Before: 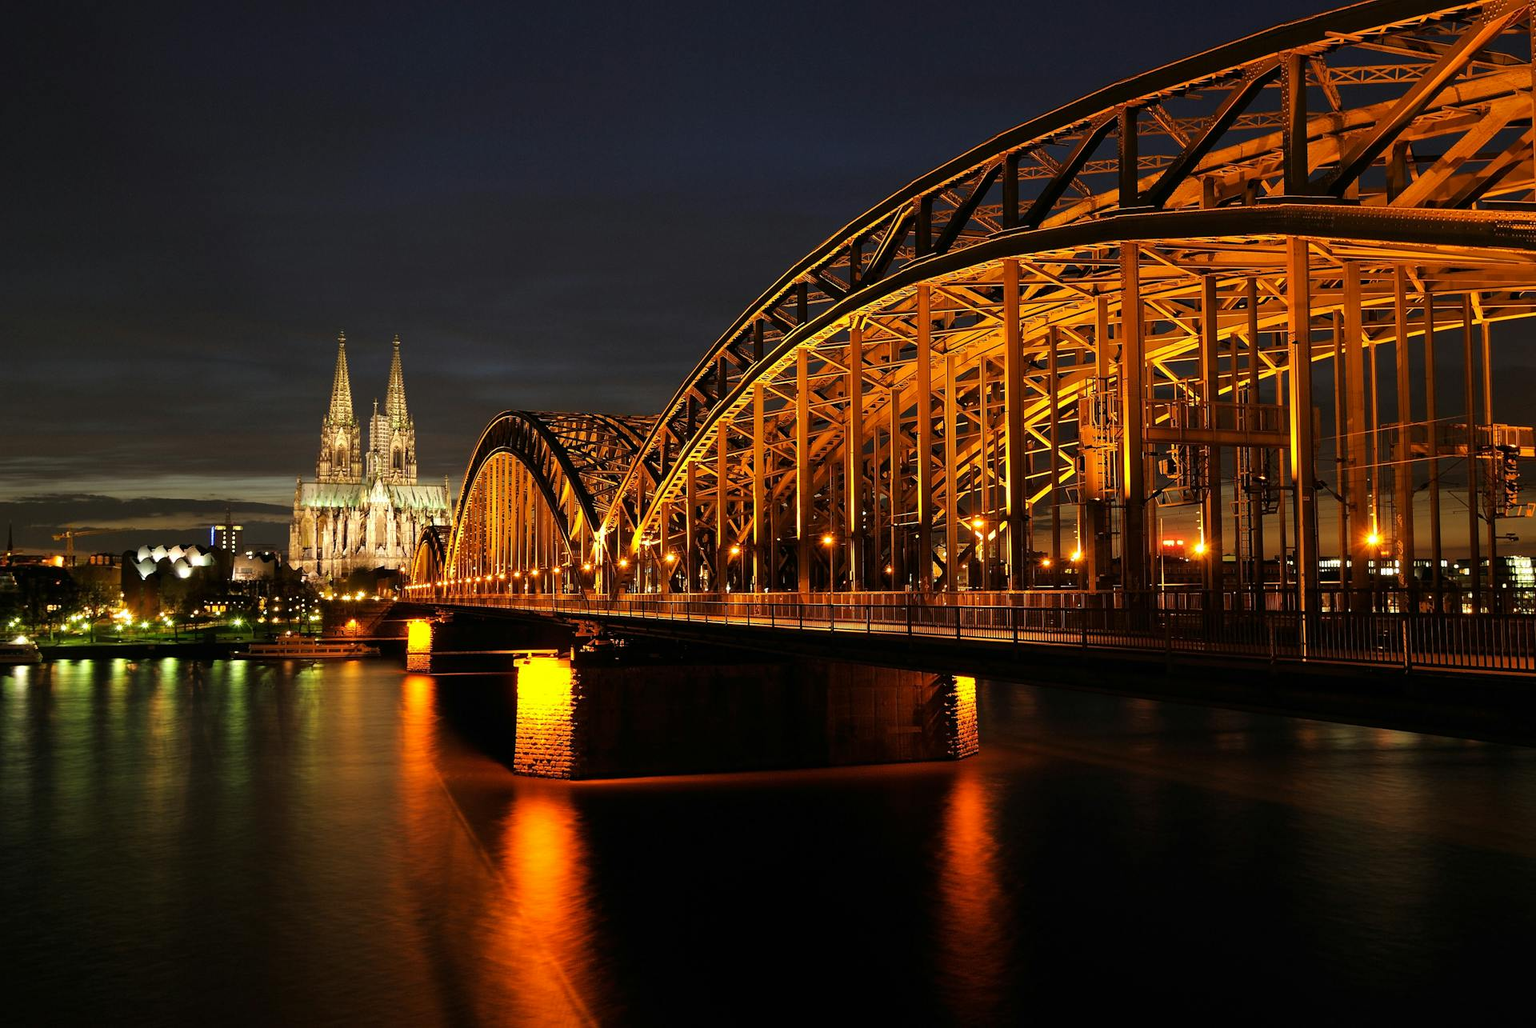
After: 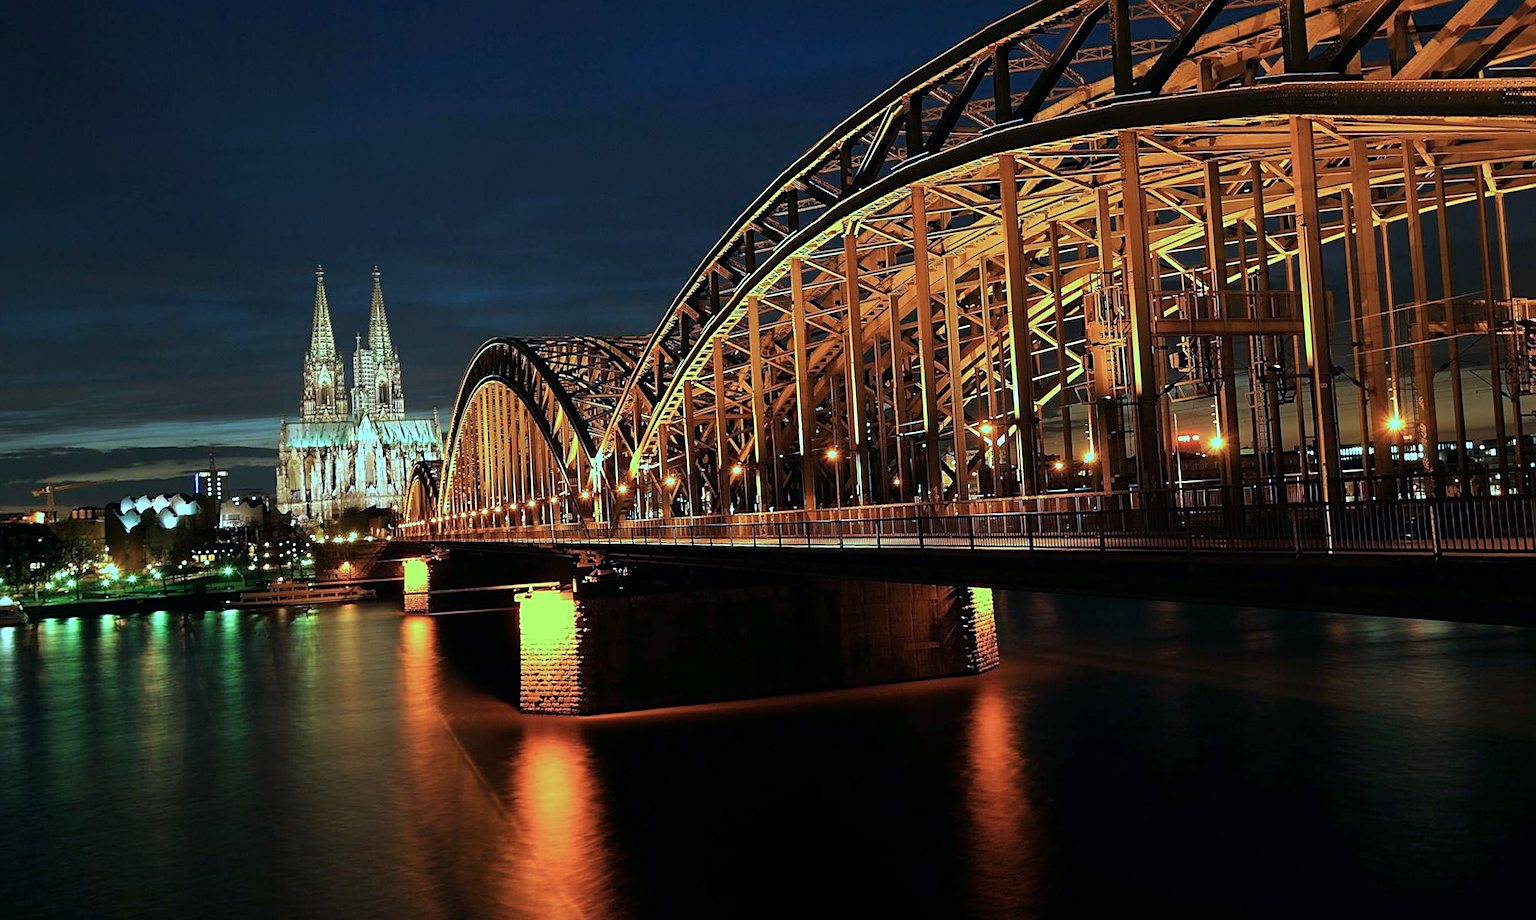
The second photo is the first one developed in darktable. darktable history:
rotate and perspective: rotation -3°, crop left 0.031, crop right 0.968, crop top 0.07, crop bottom 0.93
sharpen: on, module defaults
color calibration: illuminant custom, x 0.432, y 0.395, temperature 3098 K
crop and rotate: top 6.25%
